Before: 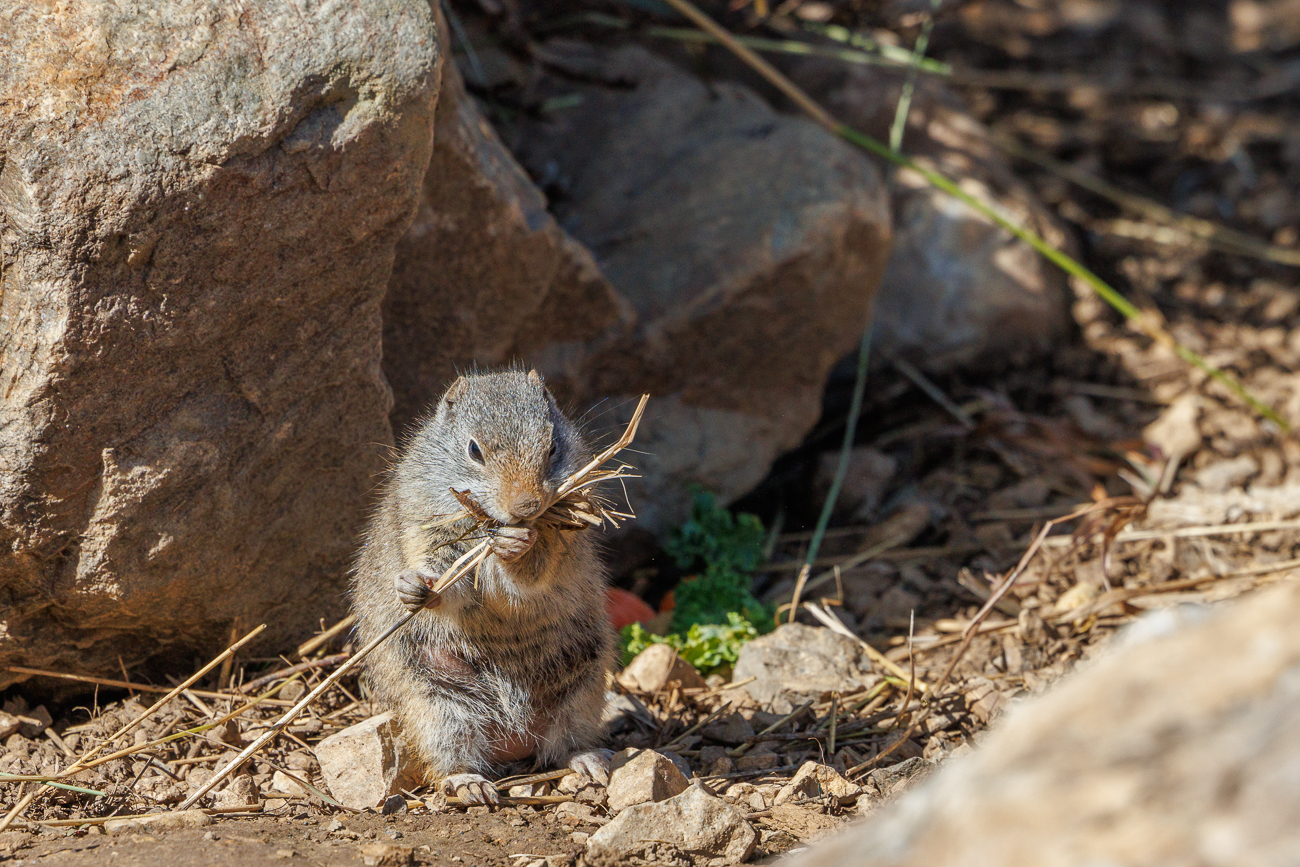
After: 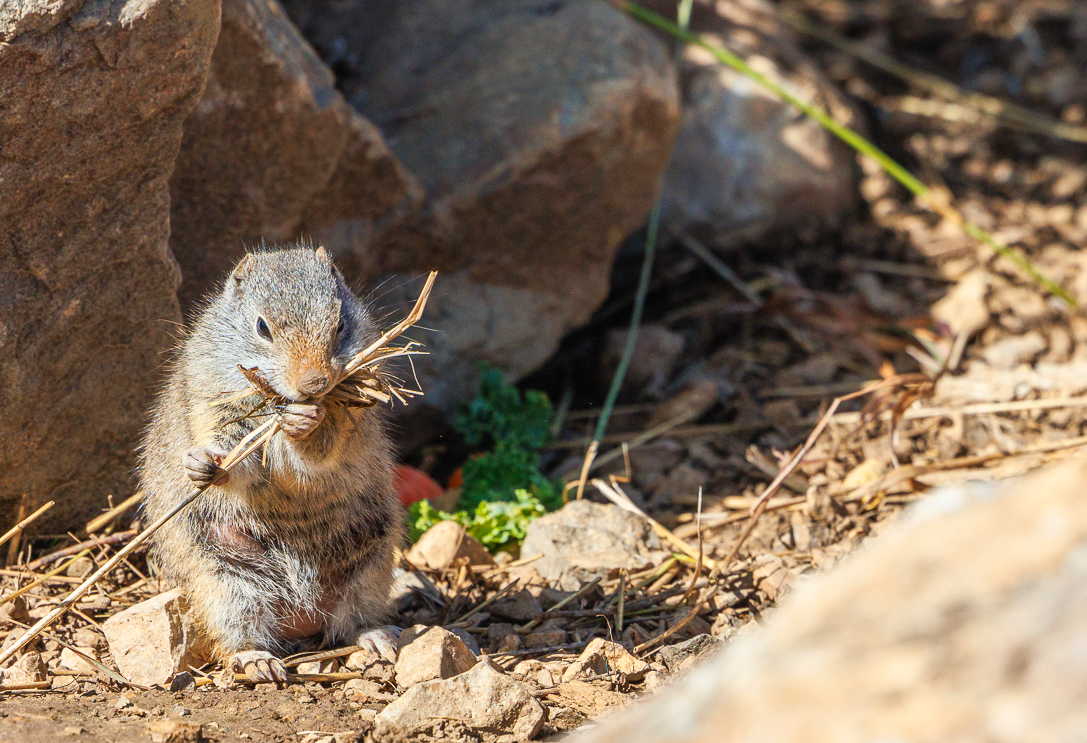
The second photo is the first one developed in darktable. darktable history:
contrast brightness saturation: contrast 0.2, brightness 0.16, saturation 0.22
crop: left 16.315%, top 14.246%
tone equalizer: on, module defaults
